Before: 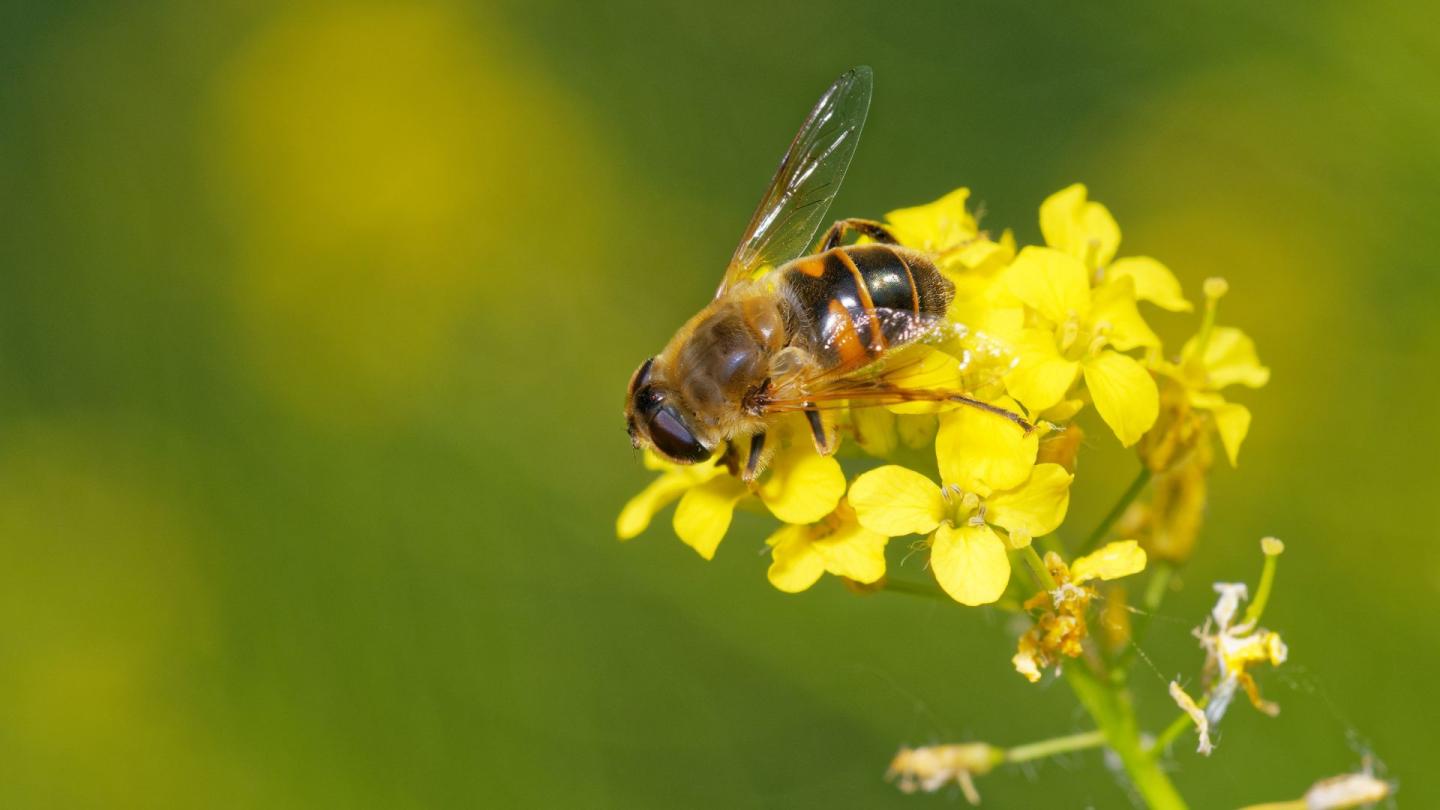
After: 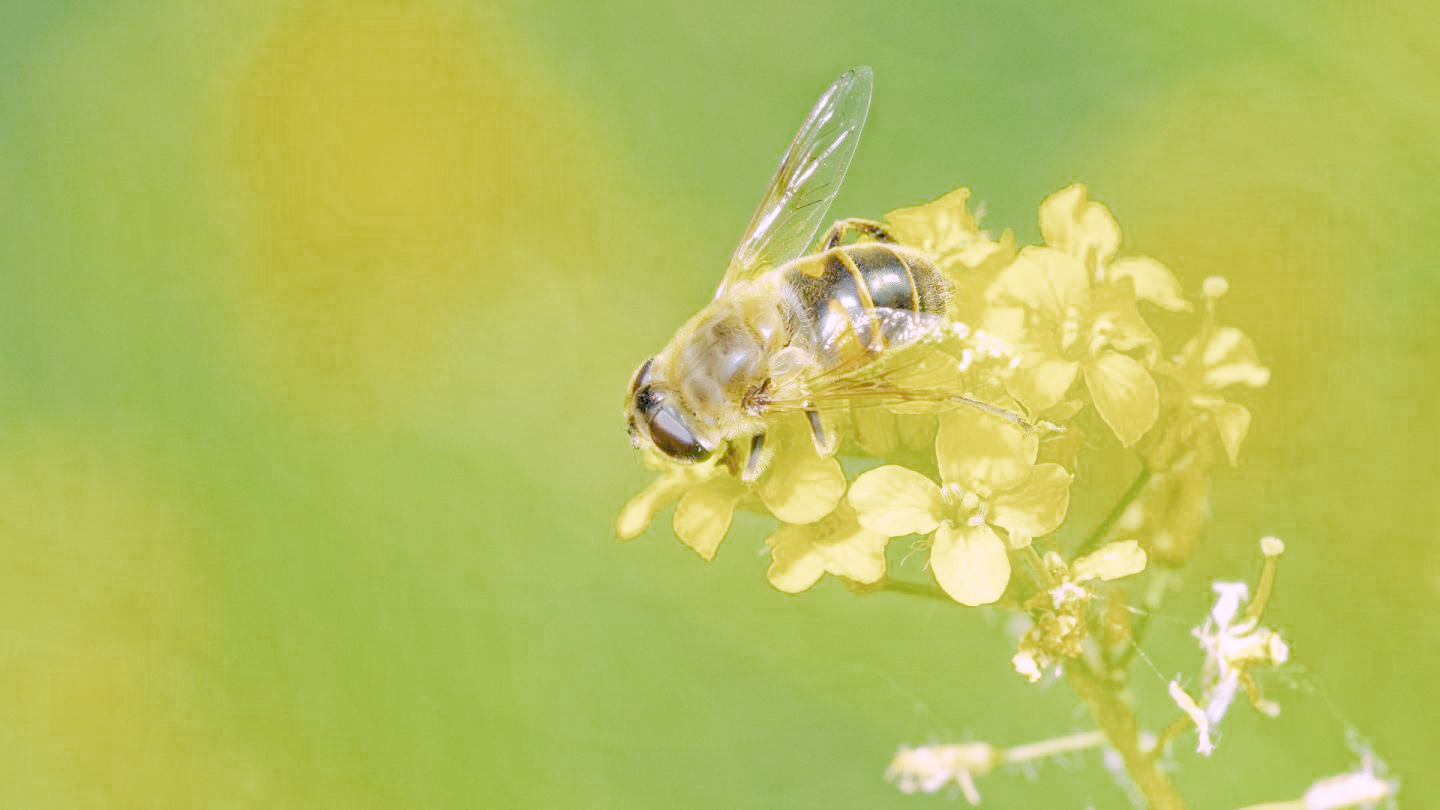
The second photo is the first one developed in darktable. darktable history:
tone curve: curves: ch0 [(0, 0) (0.003, 0.004) (0.011, 0.006) (0.025, 0.011) (0.044, 0.017) (0.069, 0.029) (0.1, 0.047) (0.136, 0.07) (0.177, 0.121) (0.224, 0.182) (0.277, 0.257) (0.335, 0.342) (0.399, 0.432) (0.468, 0.526) (0.543, 0.621) (0.623, 0.711) (0.709, 0.792) (0.801, 0.87) (0.898, 0.951) (1, 1)], preserve colors none
color look up table: target L [91.14, 82.67, 84.98, 84.88, 77.5, 45.69, 69.1, 68.68, 65.17, 38.47, 44.39, 42.09, 34.52, 5.992, 200.42, 84.86, 64.3, 62.23, 61.03, 61.71, 52, 37.24, 36.93, 23.33, 88.7, 83.92, 81.07, 79.38, 76.5, 73.86, 66.32, 63.17, 50.95, 55.53, 62.77, 53.21, 42.2, 35.73, 36.74, 31.77, 34.85, 15.02, 6.071, 79.96, 86.07, 75.65, 67.32, 48.74, 36.14], target a [9.482, -9.494, -3.875, -3.429, -46.06, -36.09, -36.33, -46.94, -10.93, -29.21, -35.3, -24.65, -20.81, -10.46, 0, 5.268, 10.62, 2.343, 47.11, 32.59, 49.27, 8.365, 34.72, 22.54, 5.124, 12.5, 25.52, 10.06, 36.31, -8.833, 59.38, 55.66, 11.38, 25.01, 10.65, 54.35, 38.95, 21.68, 4.862, 22.18, 43.58, 6.371, 0.046, -41.4, -10.86, -31.85, -35.11, -13.32, -1.069], target b [-16.36, 40.08, 9.623, 40.49, -6.634, 35.57, 36.21, 3.18, 14.58, 25.27, 31.55, 2.145, 29.35, 10.34, 0, 33.7, 48.58, 40.3, 24.37, 20.46, 18.27, 24.19, 24.09, 15.23, -20.81, -2.286, -24.98, -32.88, -33.87, -40.56, -44.37, -15.78, -22.24, -41.25, -53.02, -53.52, -13.6, -4.253, -31.68, -54.33, -73.66, -20.42, -2.436, -9.531, -19.92, -40.65, -17.41, -29.07, -0.177], num patches 49
